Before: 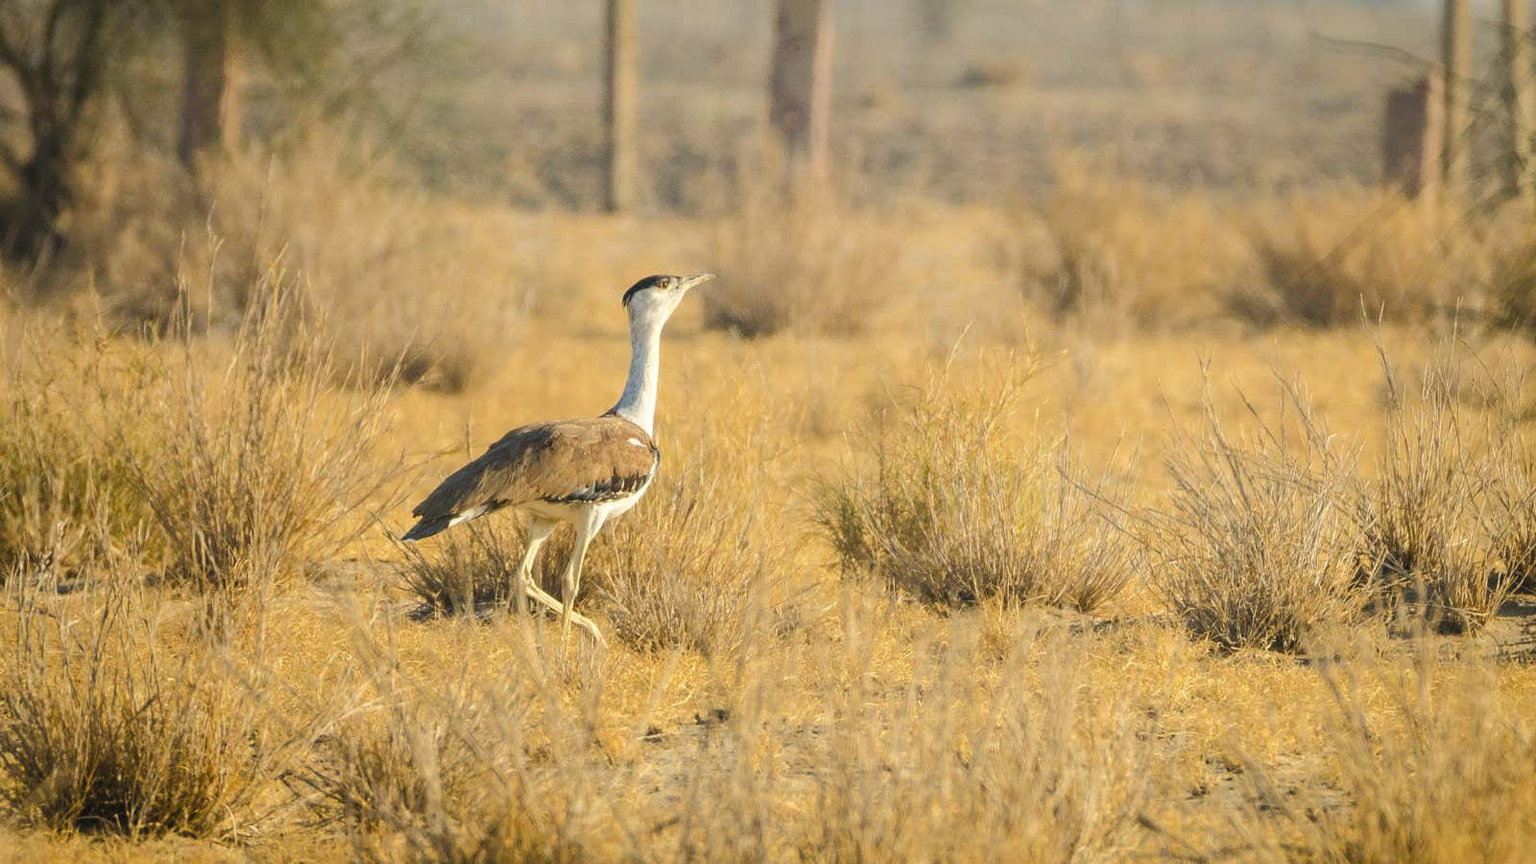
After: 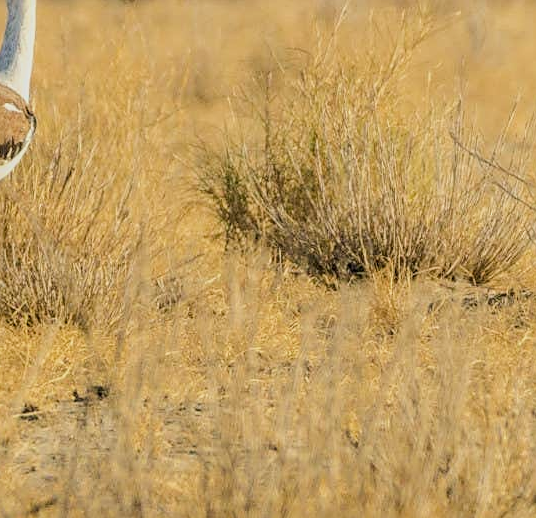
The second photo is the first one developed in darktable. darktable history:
crop: left 40.728%, top 39.319%, right 25.766%, bottom 3.03%
sharpen: on, module defaults
filmic rgb: black relative exposure -7.65 EV, white relative exposure 4.56 EV, hardness 3.61, color science v6 (2022)
local contrast: detail 130%
